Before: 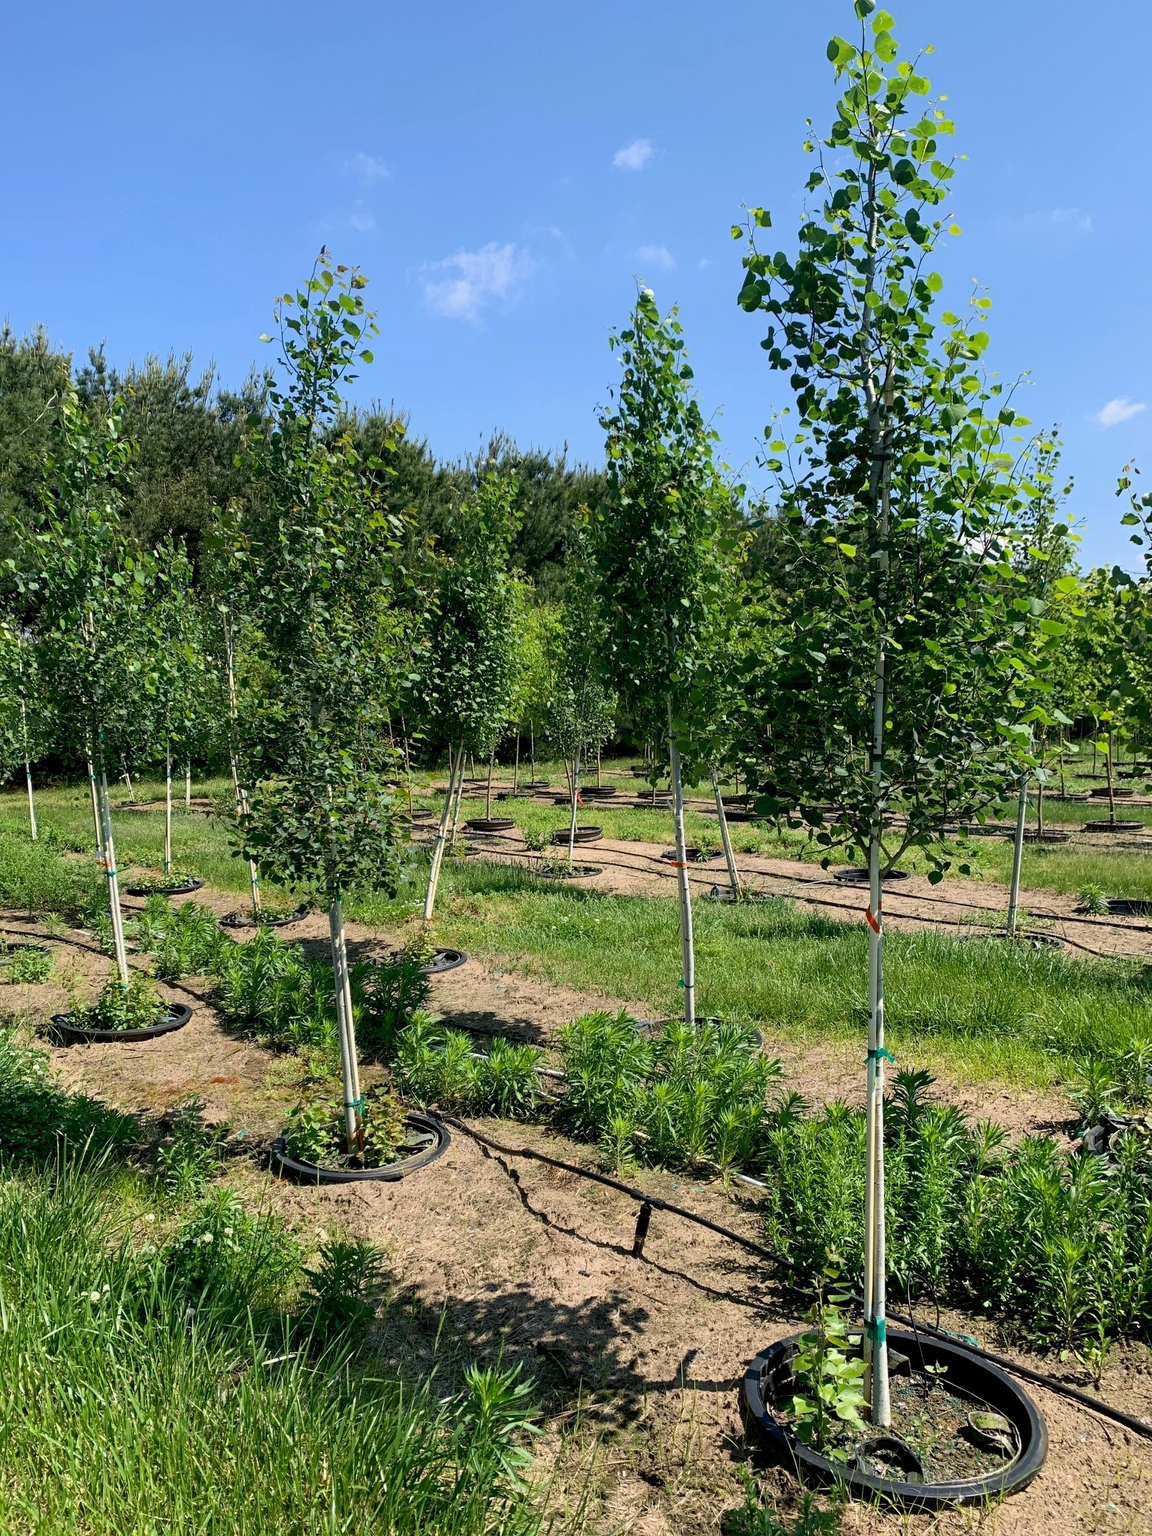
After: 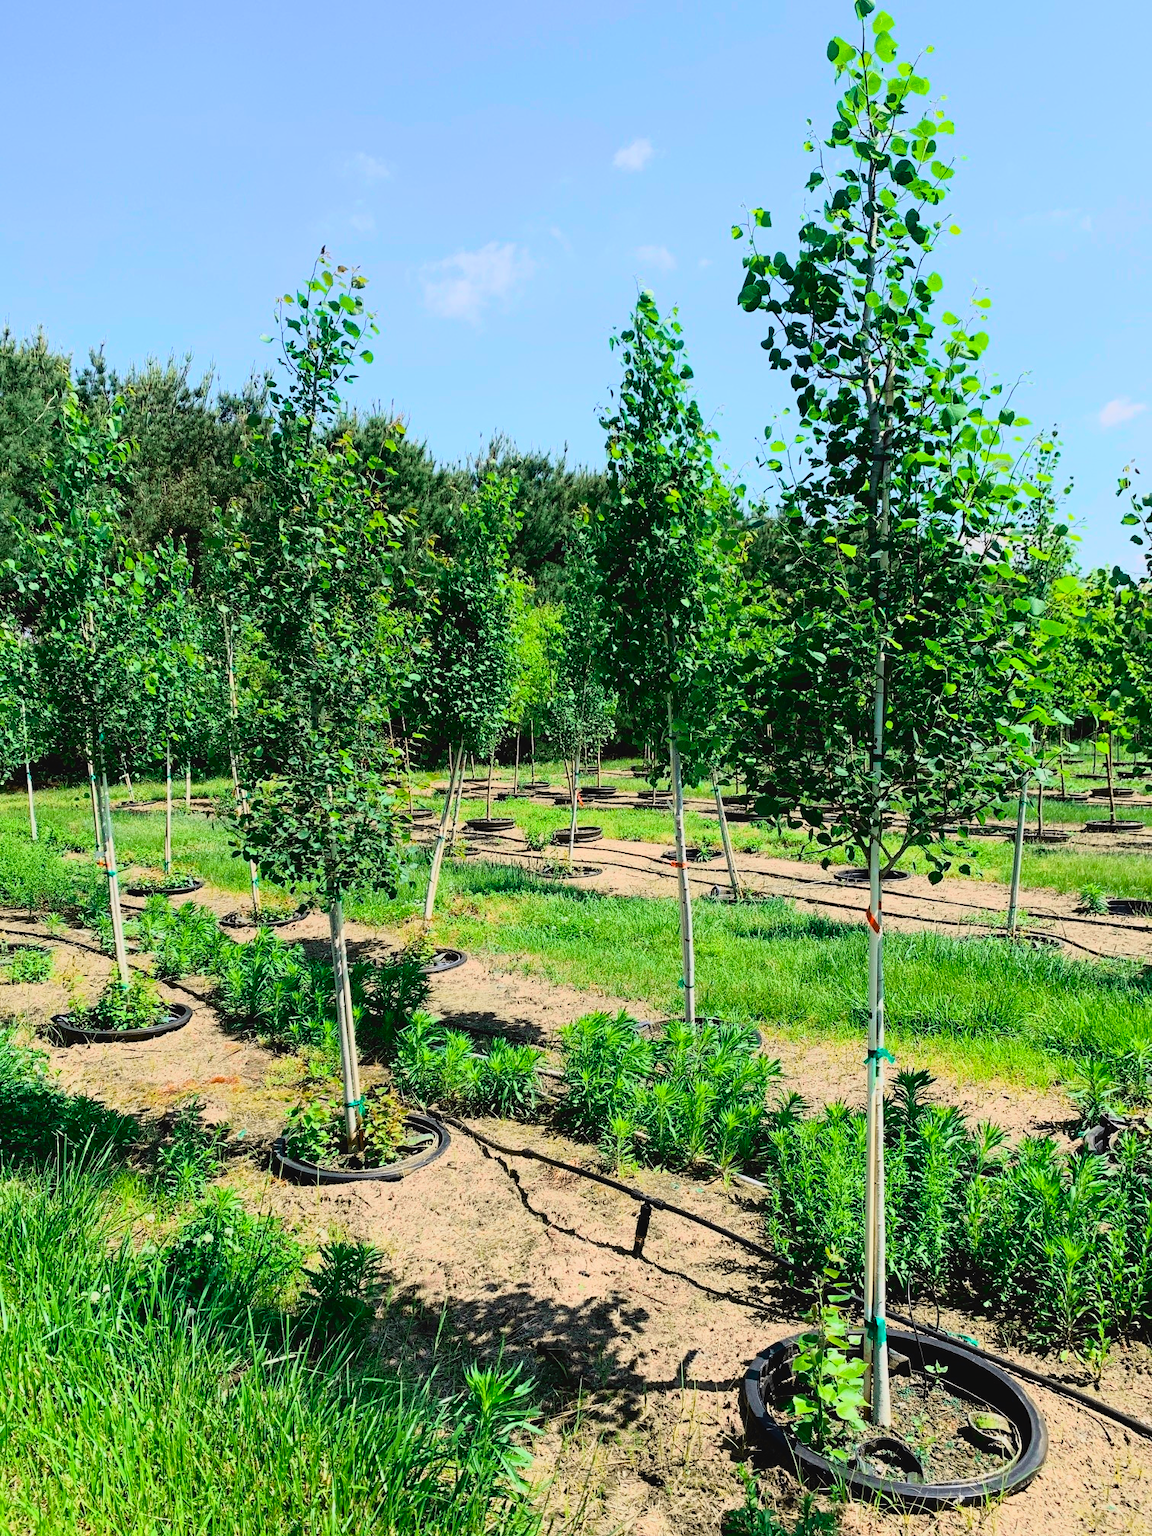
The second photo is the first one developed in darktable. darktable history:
base curve: curves: ch0 [(0, 0) (0.028, 0.03) (0.121, 0.232) (0.46, 0.748) (0.859, 0.968) (1, 1)]
tone curve: curves: ch0 [(0, 0.036) (0.053, 0.068) (0.211, 0.217) (0.519, 0.513) (0.847, 0.82) (0.991, 0.914)]; ch1 [(0, 0) (0.276, 0.206) (0.412, 0.353) (0.482, 0.475) (0.495, 0.5) (0.509, 0.502) (0.563, 0.57) (0.667, 0.672) (0.788, 0.809) (1, 1)]; ch2 [(0, 0) (0.438, 0.456) (0.473, 0.47) (0.503, 0.503) (0.523, 0.528) (0.562, 0.571) (0.612, 0.61) (0.679, 0.72) (1, 1)], color space Lab, independent channels, preserve colors none
